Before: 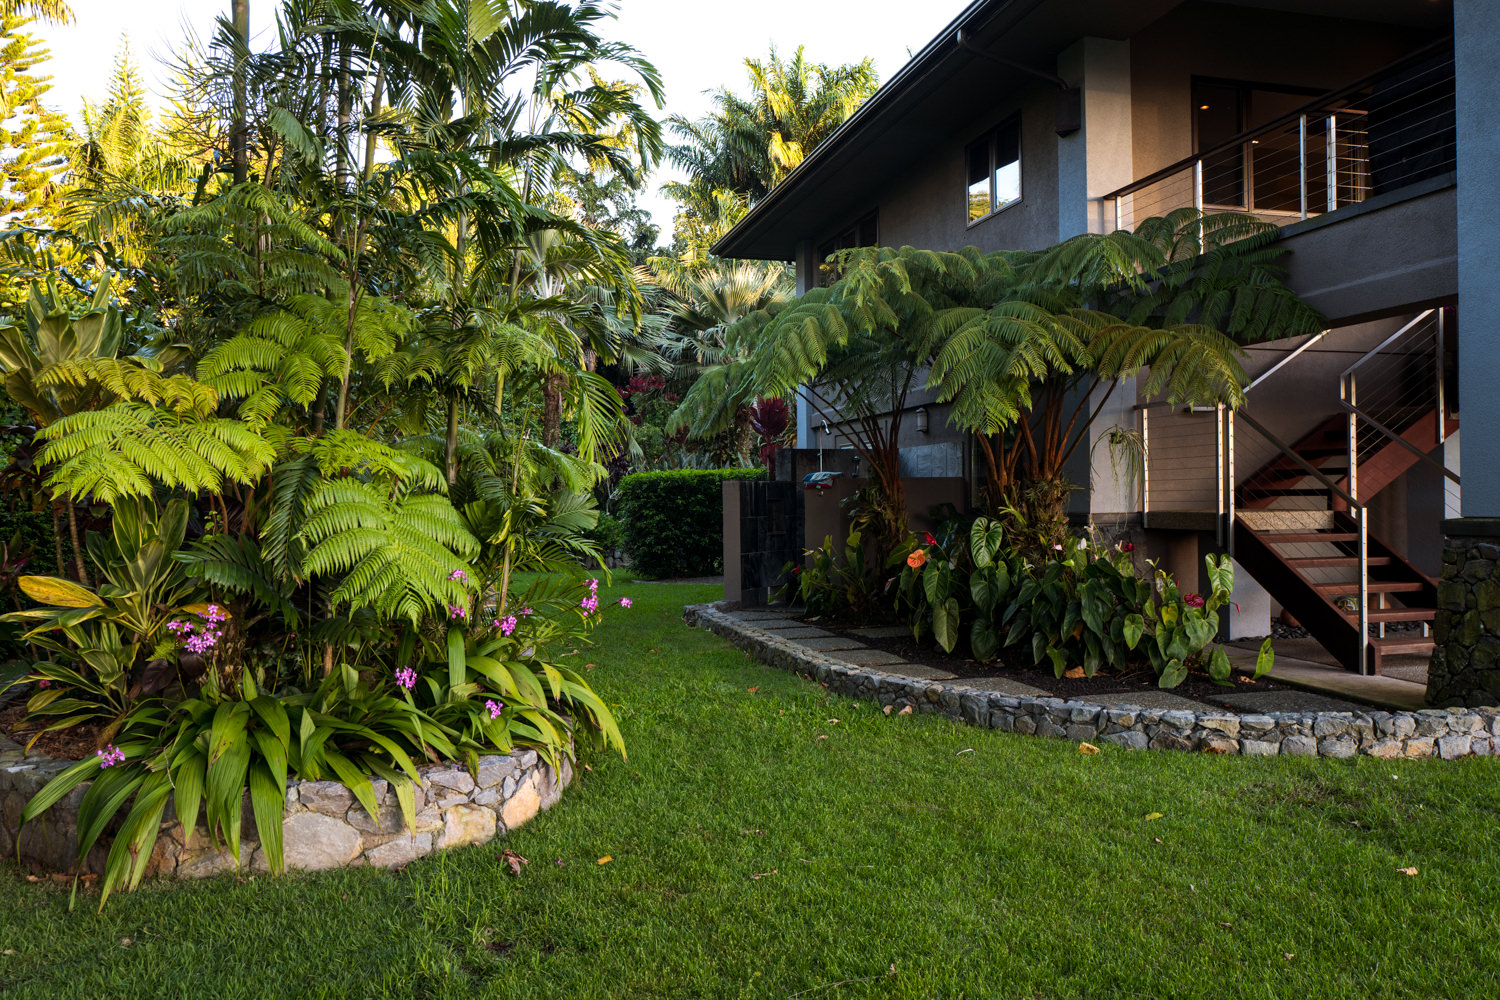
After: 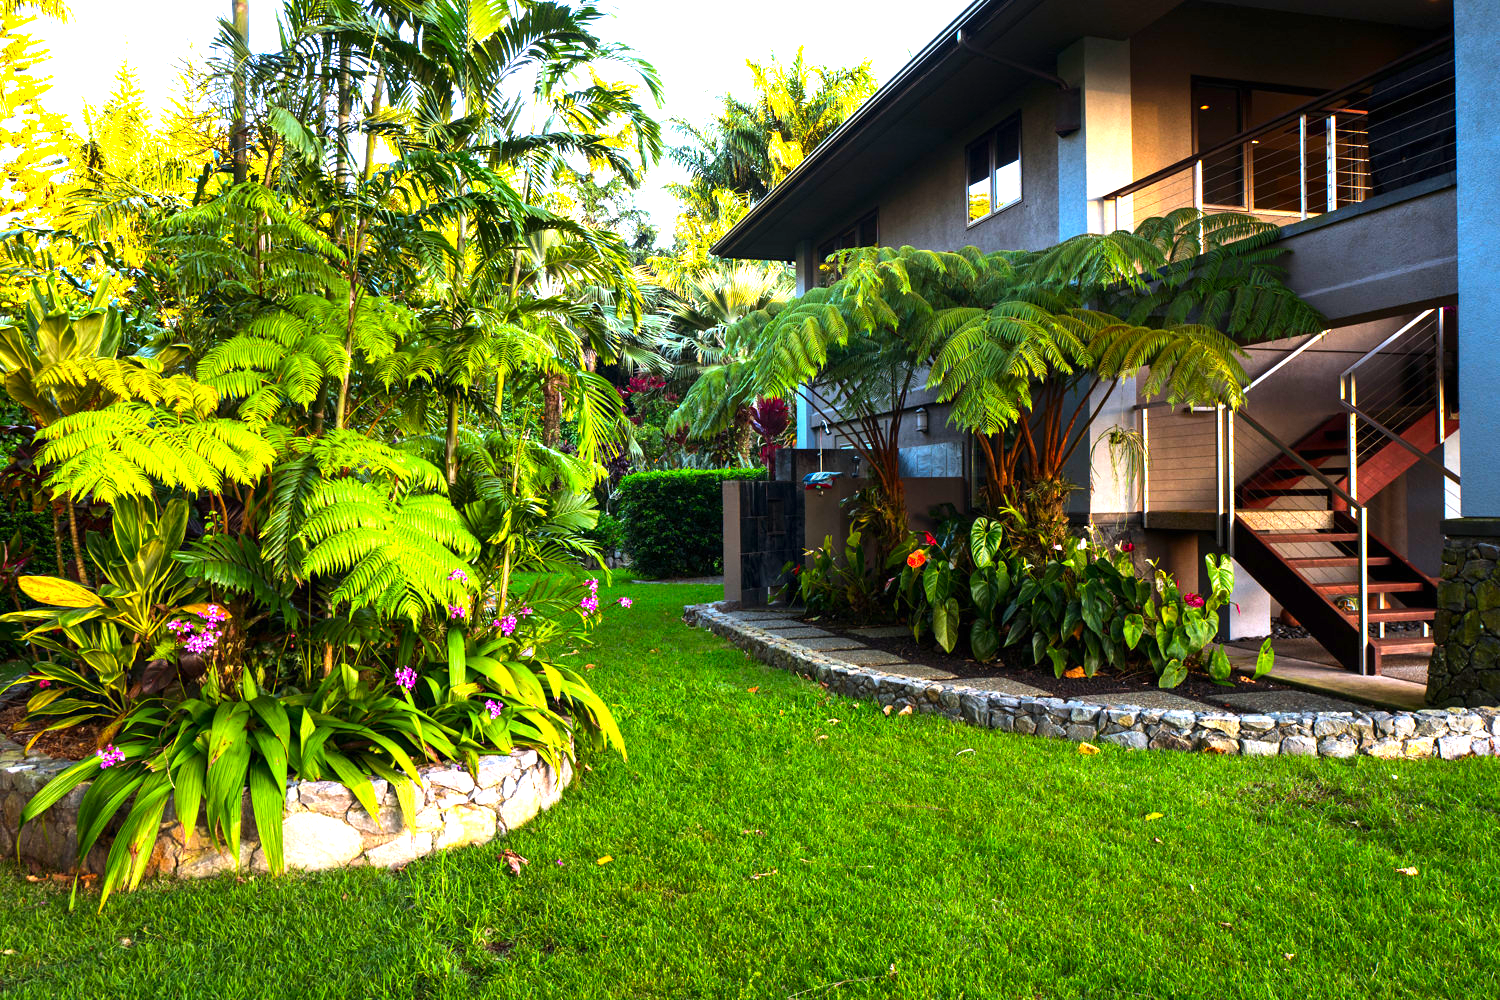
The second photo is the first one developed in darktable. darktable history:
tone equalizer: -8 EV -0.417 EV, -7 EV -0.389 EV, -6 EV -0.333 EV, -5 EV -0.222 EV, -3 EV 0.222 EV, -2 EV 0.333 EV, -1 EV 0.389 EV, +0 EV 0.417 EV, edges refinement/feathering 500, mask exposure compensation -1.57 EV, preserve details no
contrast brightness saturation: saturation 0.5
exposure: black level correction 0, exposure 1.2 EV, compensate highlight preservation false
